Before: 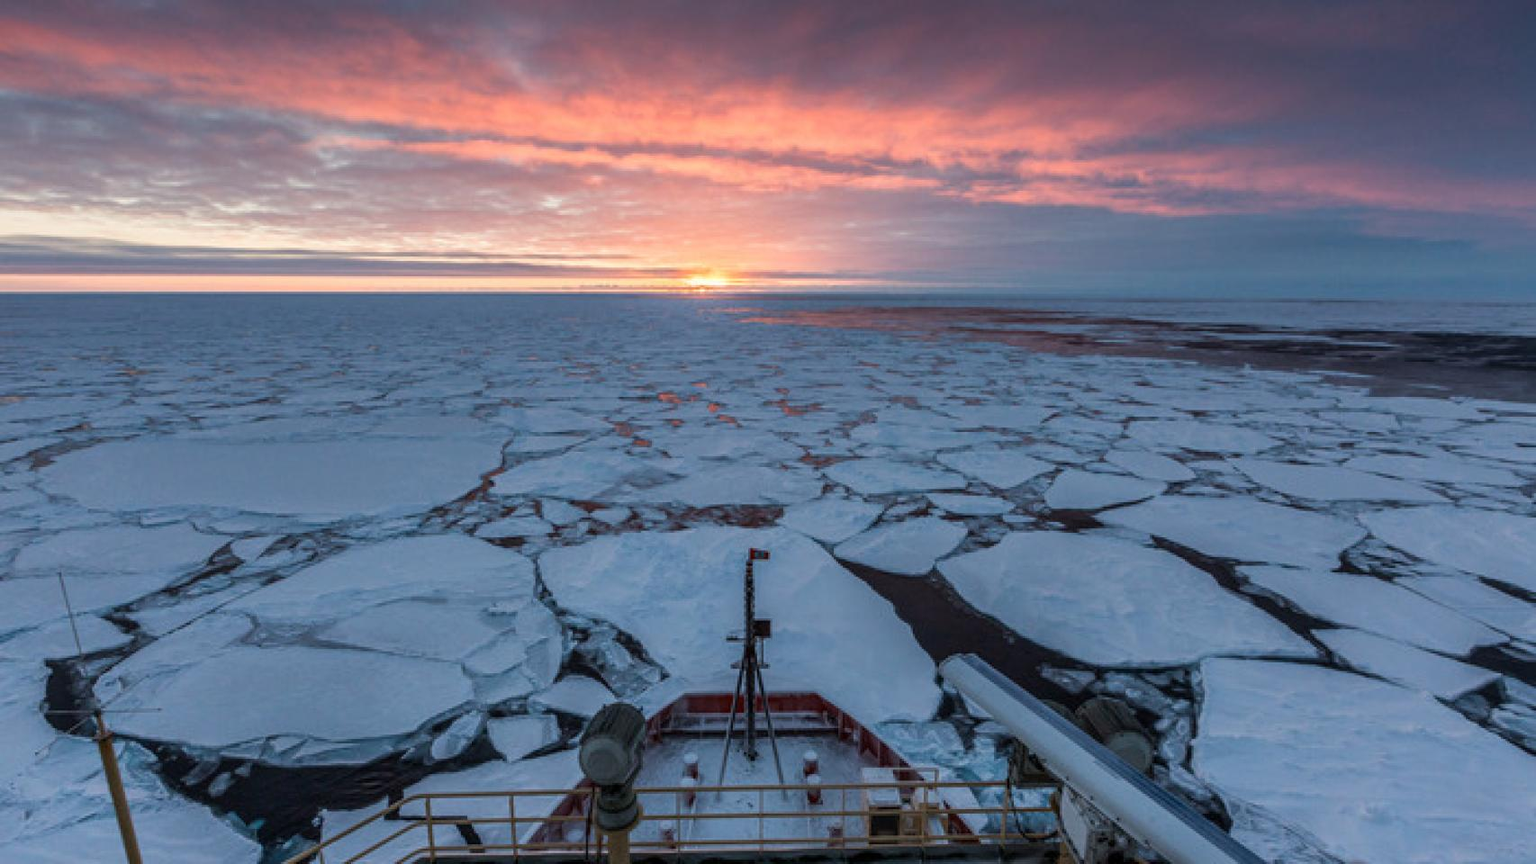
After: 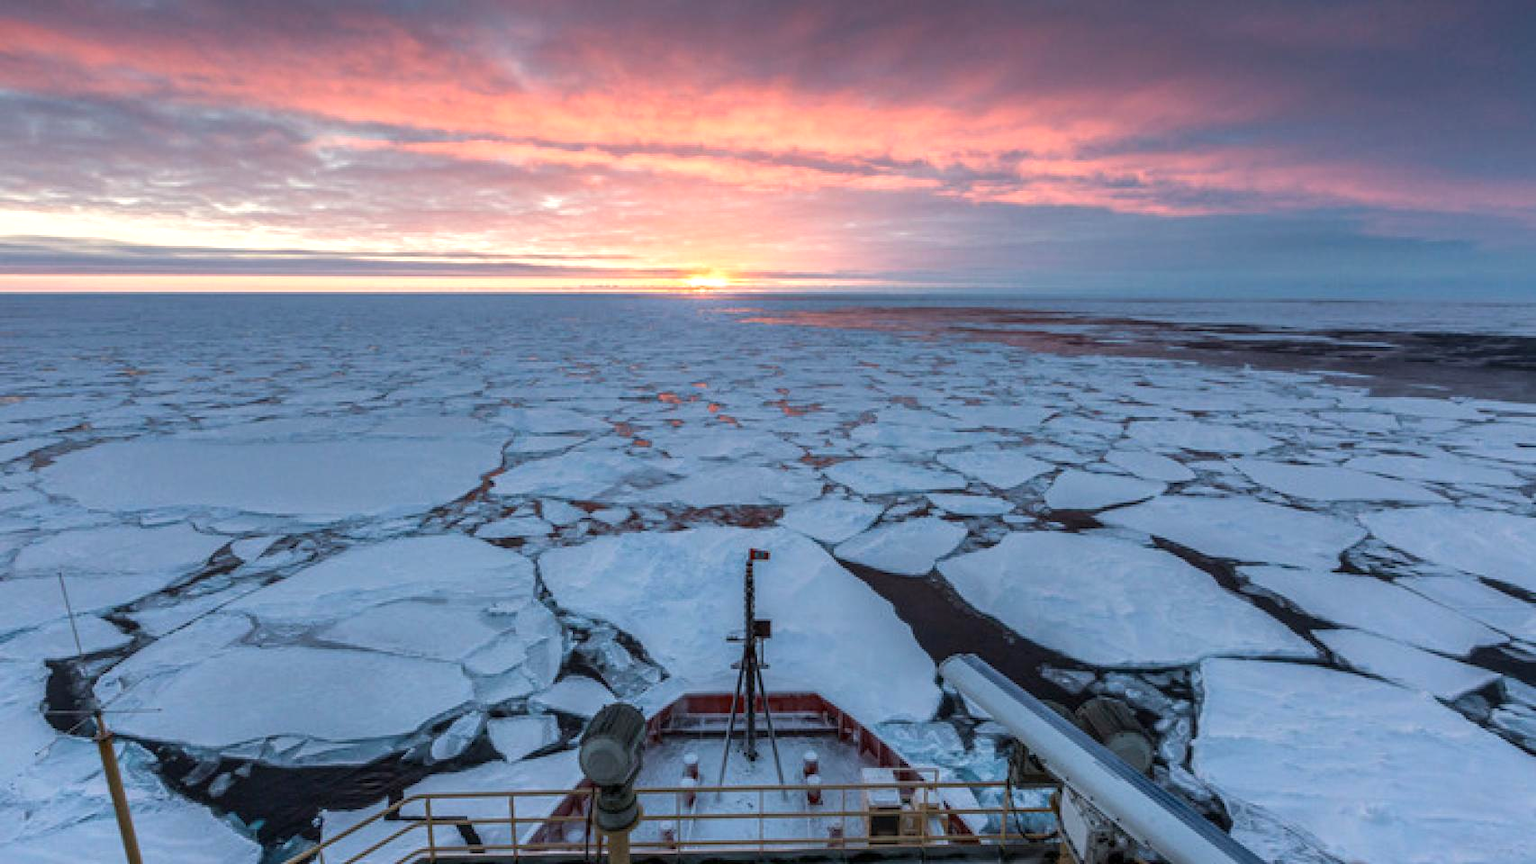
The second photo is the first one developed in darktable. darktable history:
exposure: exposure 0.491 EV, compensate highlight preservation false
